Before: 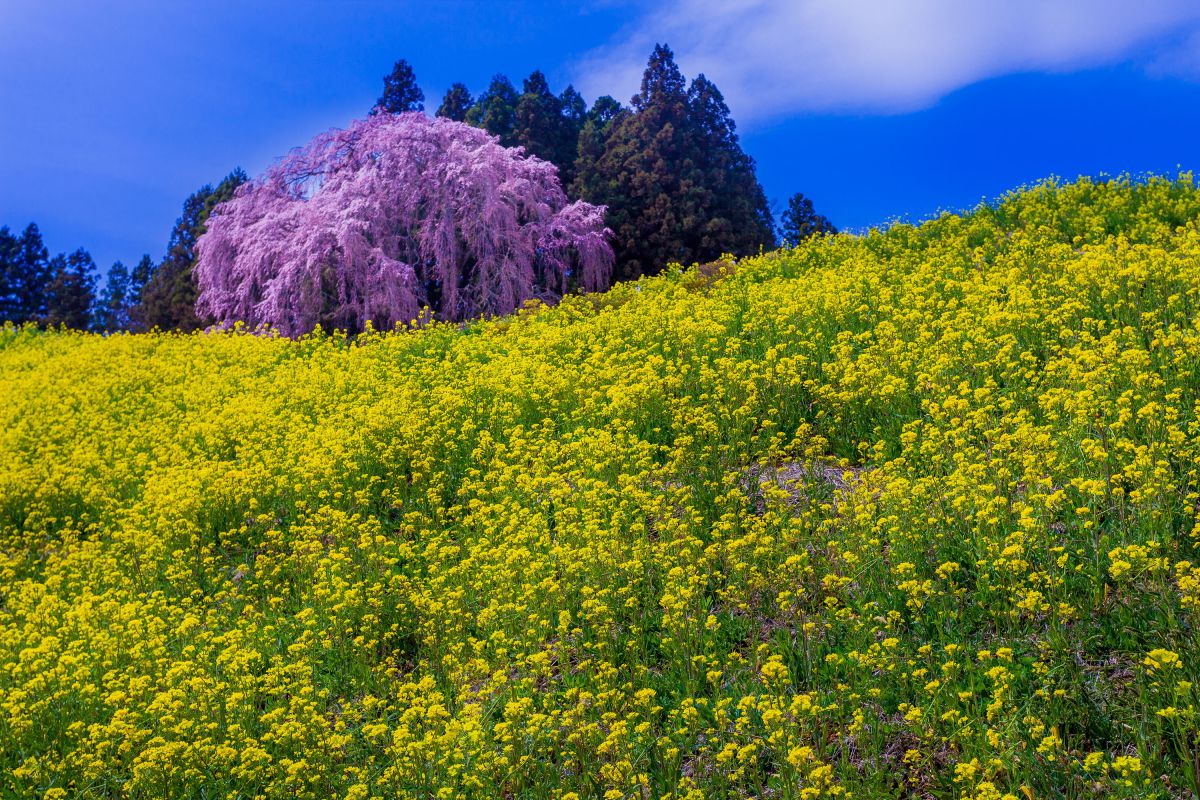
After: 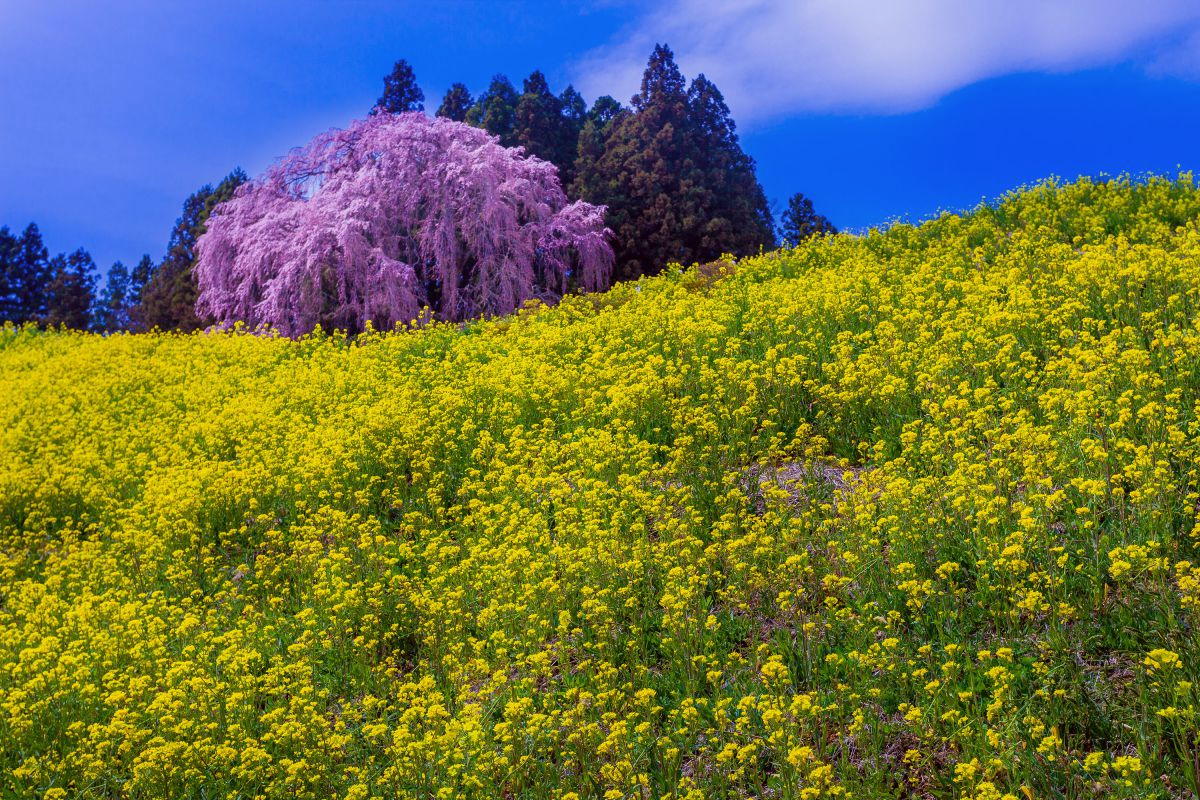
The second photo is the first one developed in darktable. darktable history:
color balance: mode lift, gamma, gain (sRGB), lift [1, 1.049, 1, 1]
white balance: emerald 1
